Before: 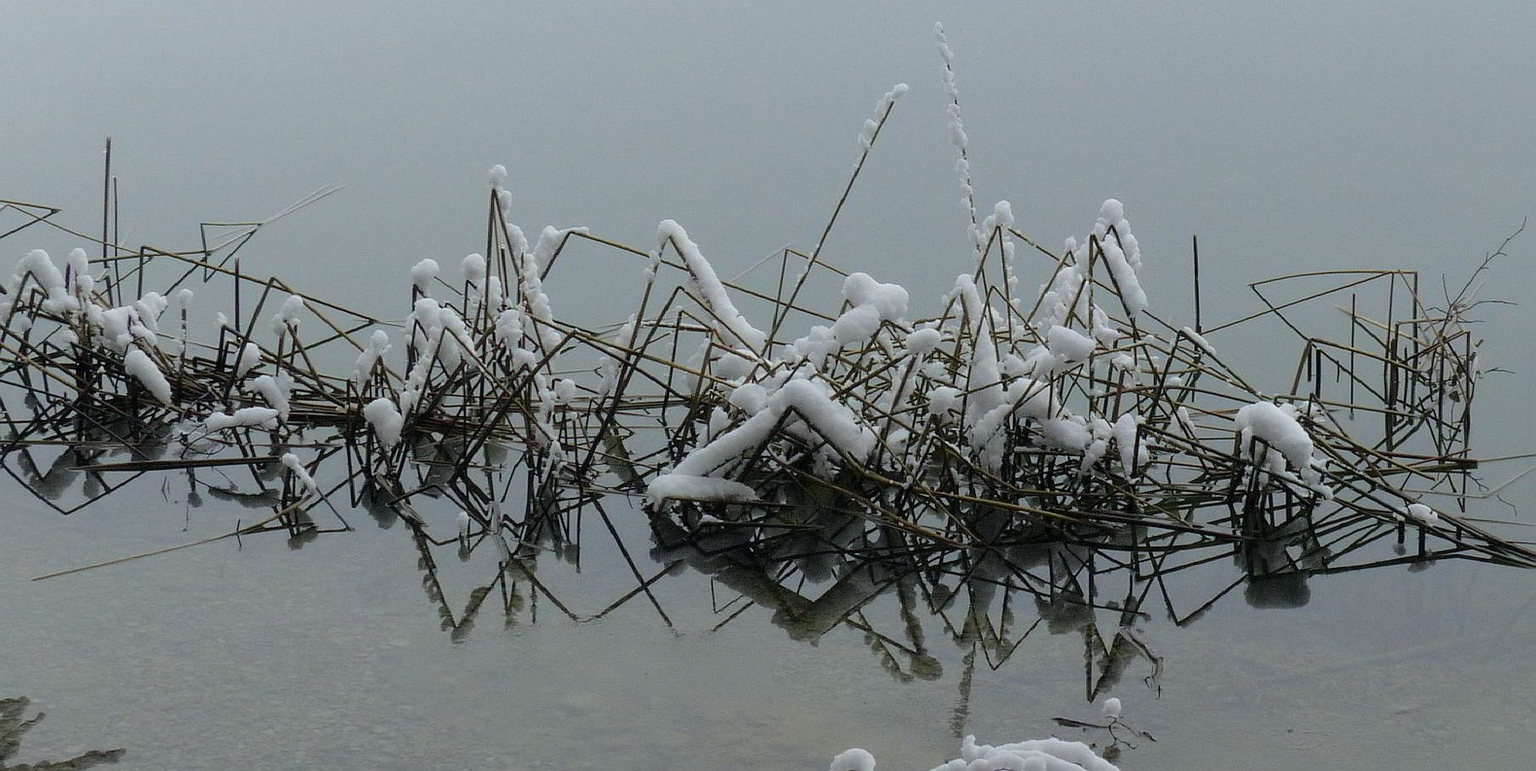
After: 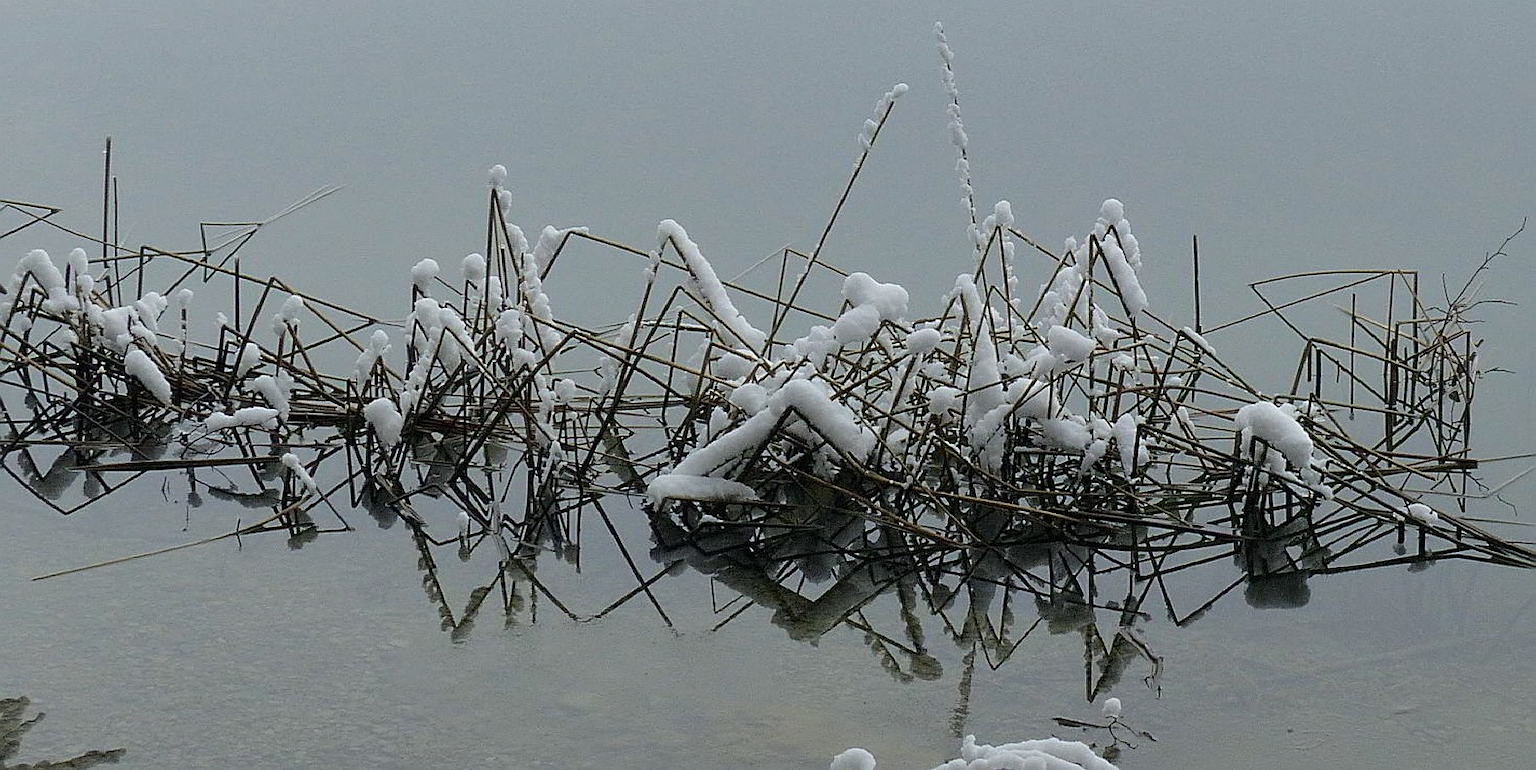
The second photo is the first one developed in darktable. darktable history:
exposure: exposure 0.081 EV, compensate highlight preservation false
sharpen: on, module defaults
shadows and highlights: radius 108.52, shadows 23.73, highlights -59.32, low approximation 0.01, soften with gaussian
